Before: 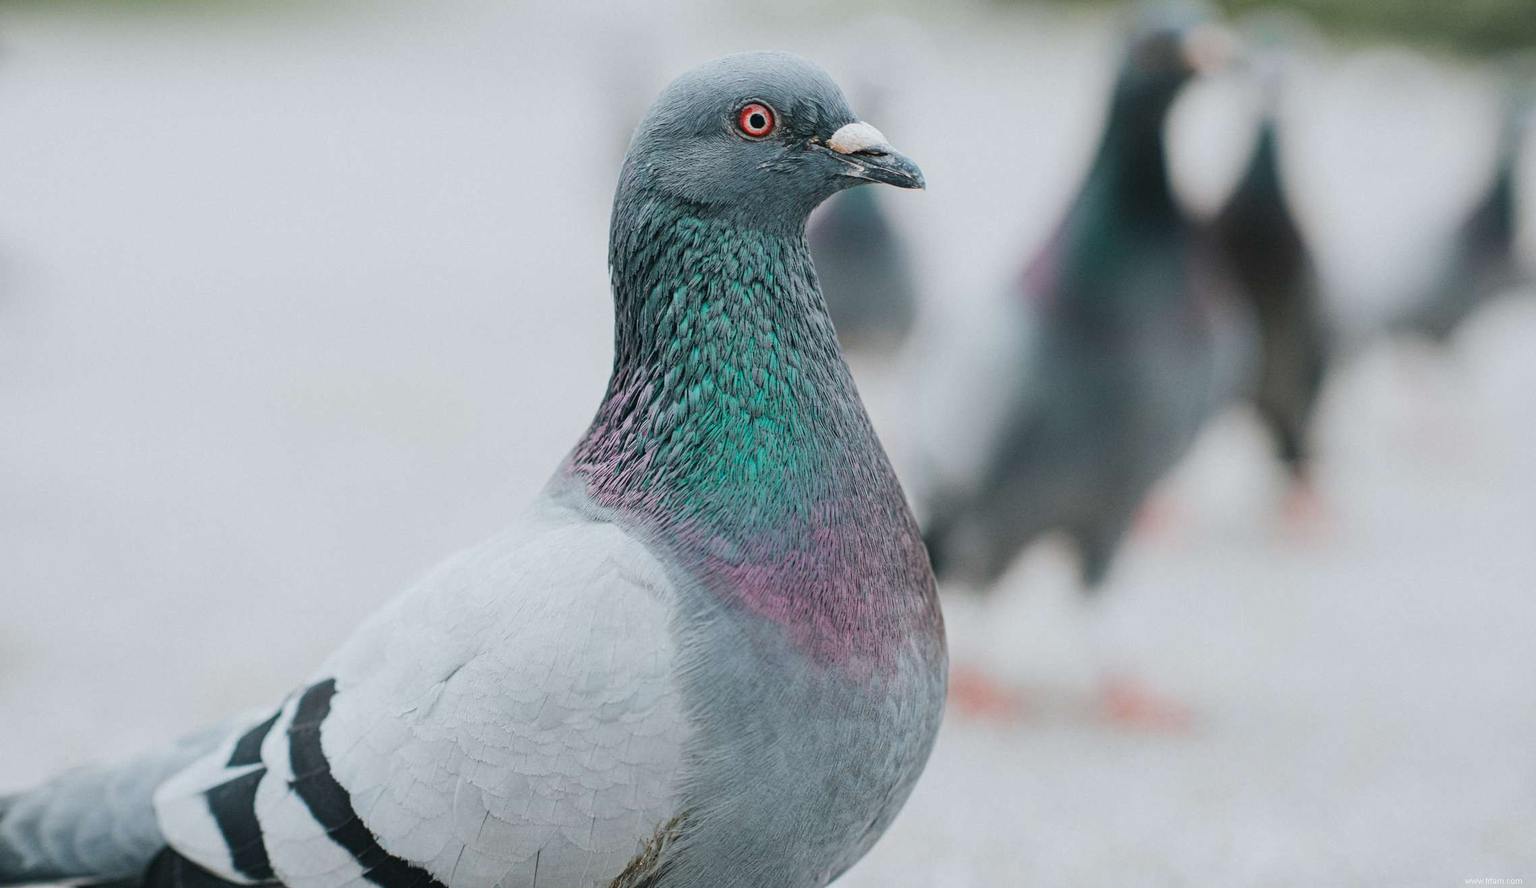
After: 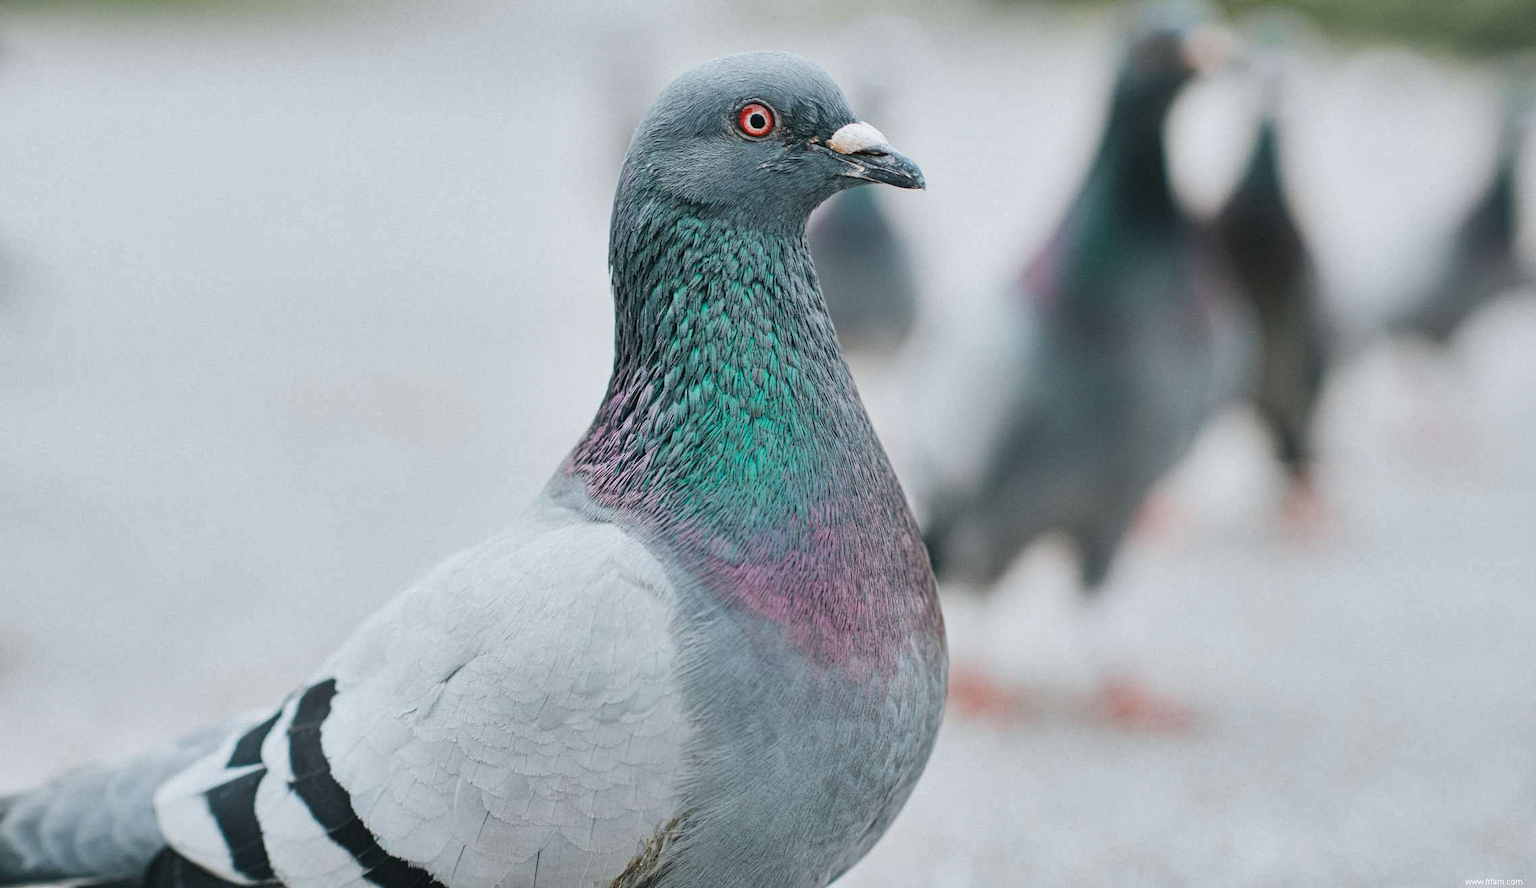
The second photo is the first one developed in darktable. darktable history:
shadows and highlights: soften with gaussian
exposure: exposure 0.207 EV, compensate highlight preservation false
